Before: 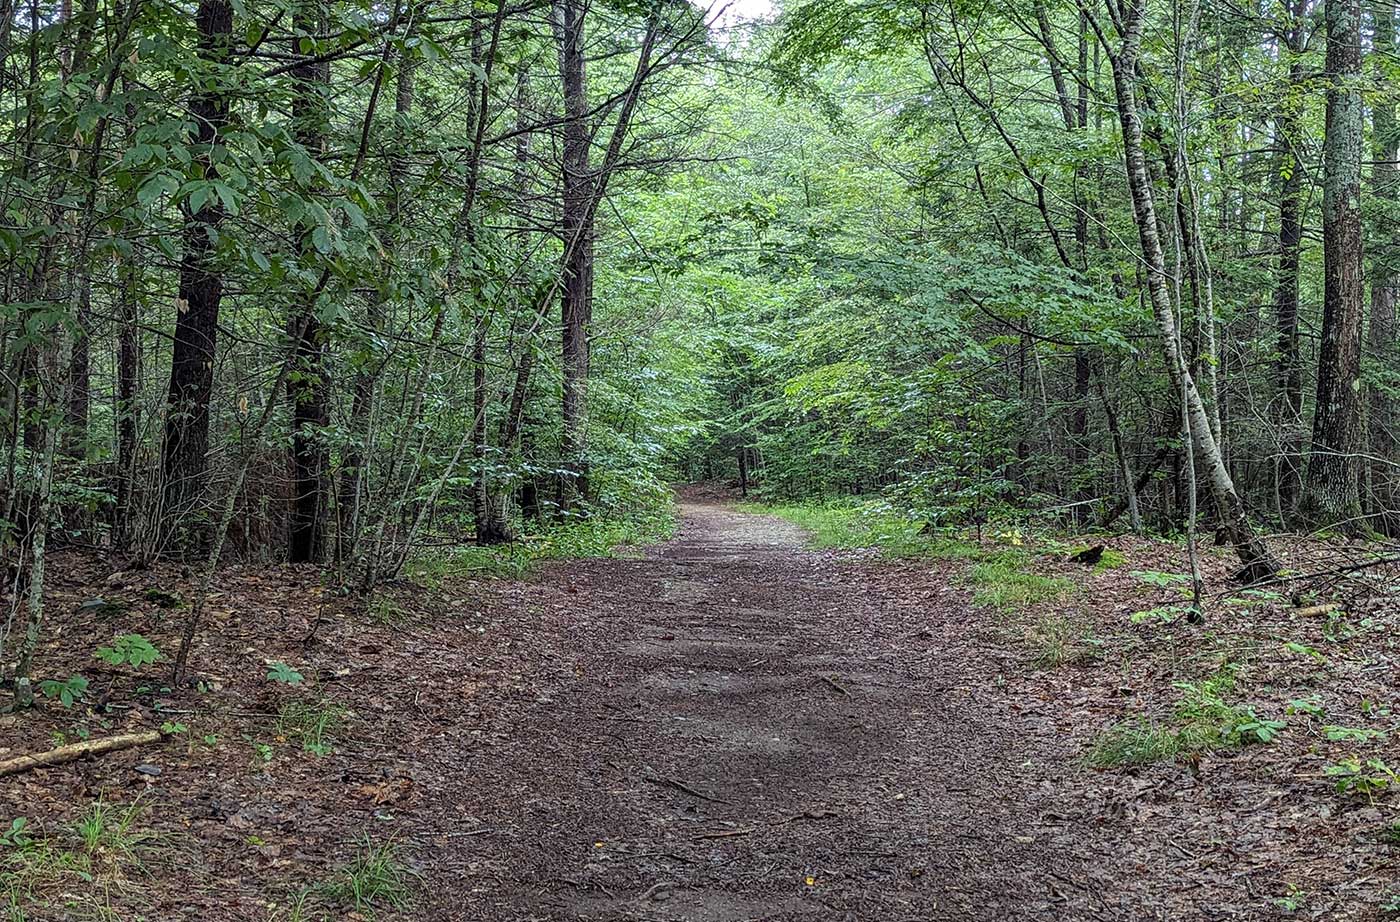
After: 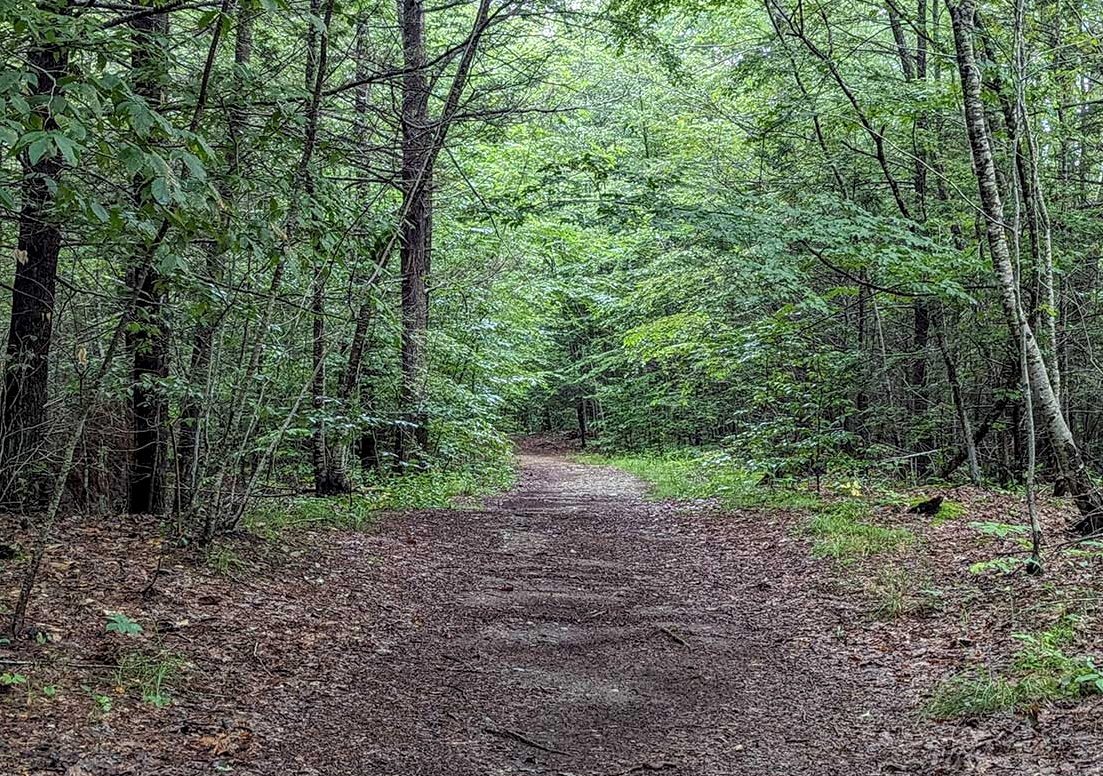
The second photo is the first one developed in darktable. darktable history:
haze removal: compatibility mode true, adaptive false
local contrast: on, module defaults
crop: left 11.562%, top 5.4%, right 9.592%, bottom 10.375%
